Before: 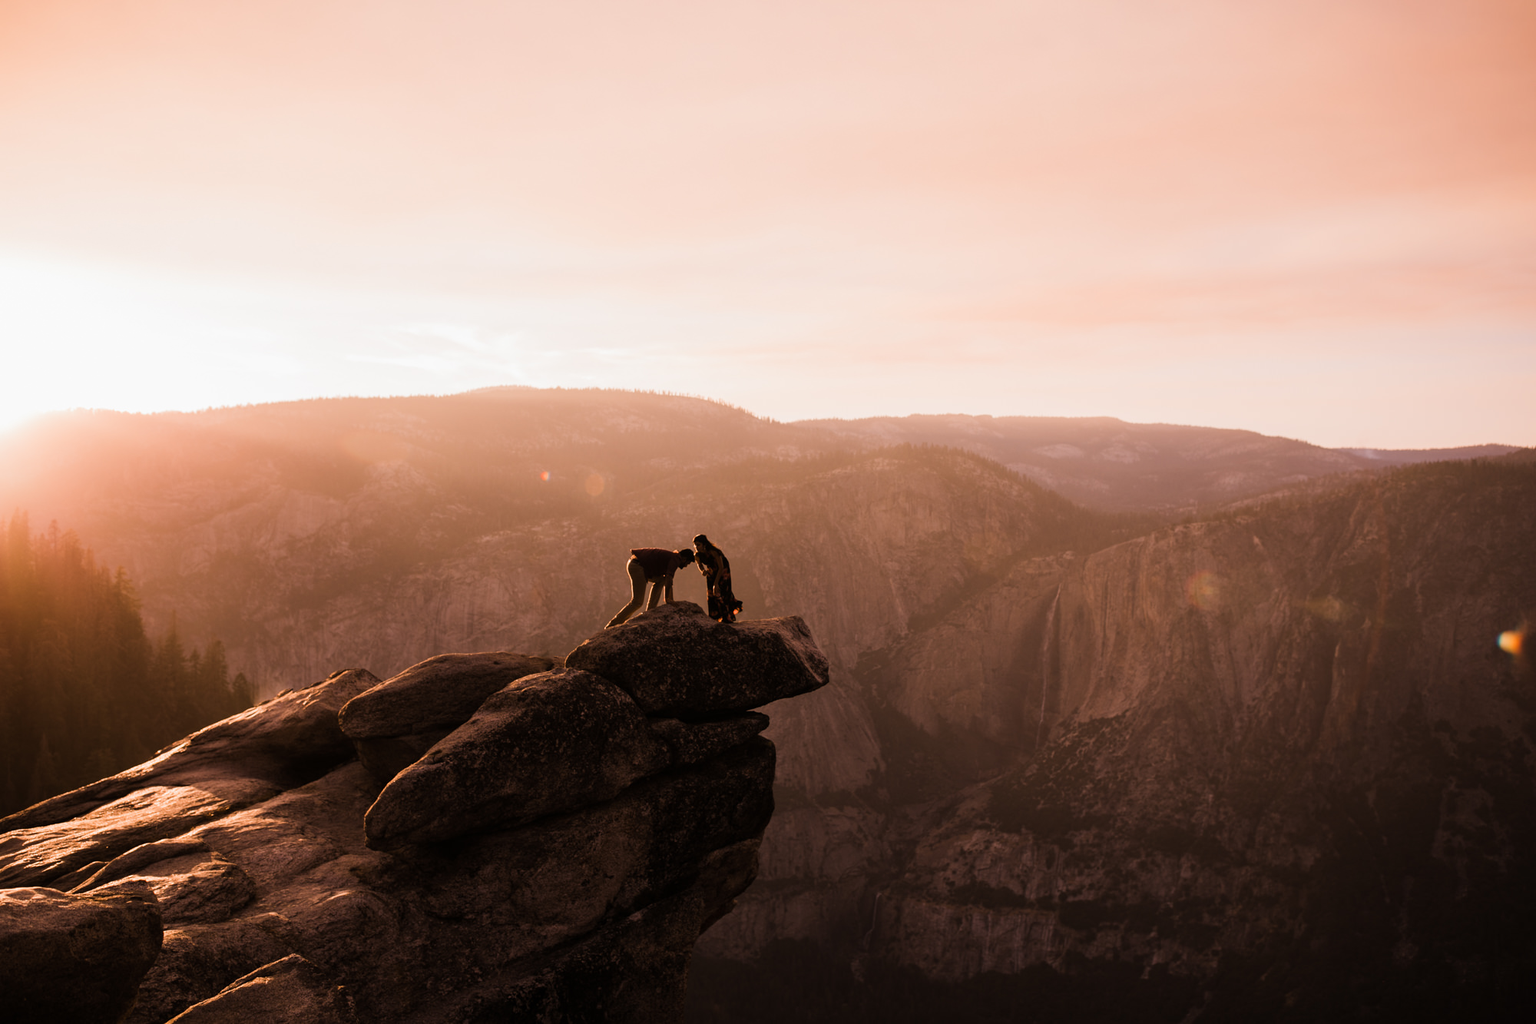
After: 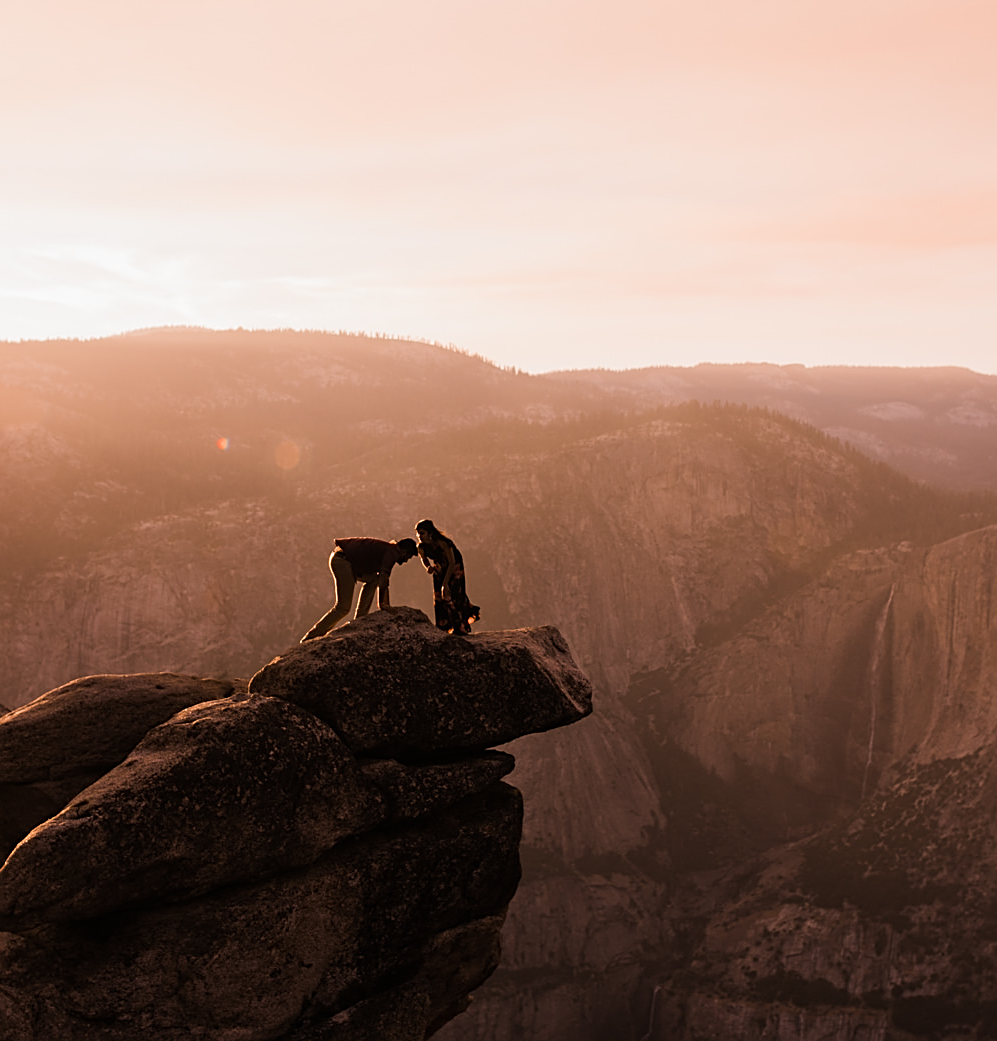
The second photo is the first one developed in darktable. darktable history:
crop and rotate: angle 0.017°, left 24.348%, top 13.211%, right 25.766%, bottom 8.659%
sharpen: amount 0.555
